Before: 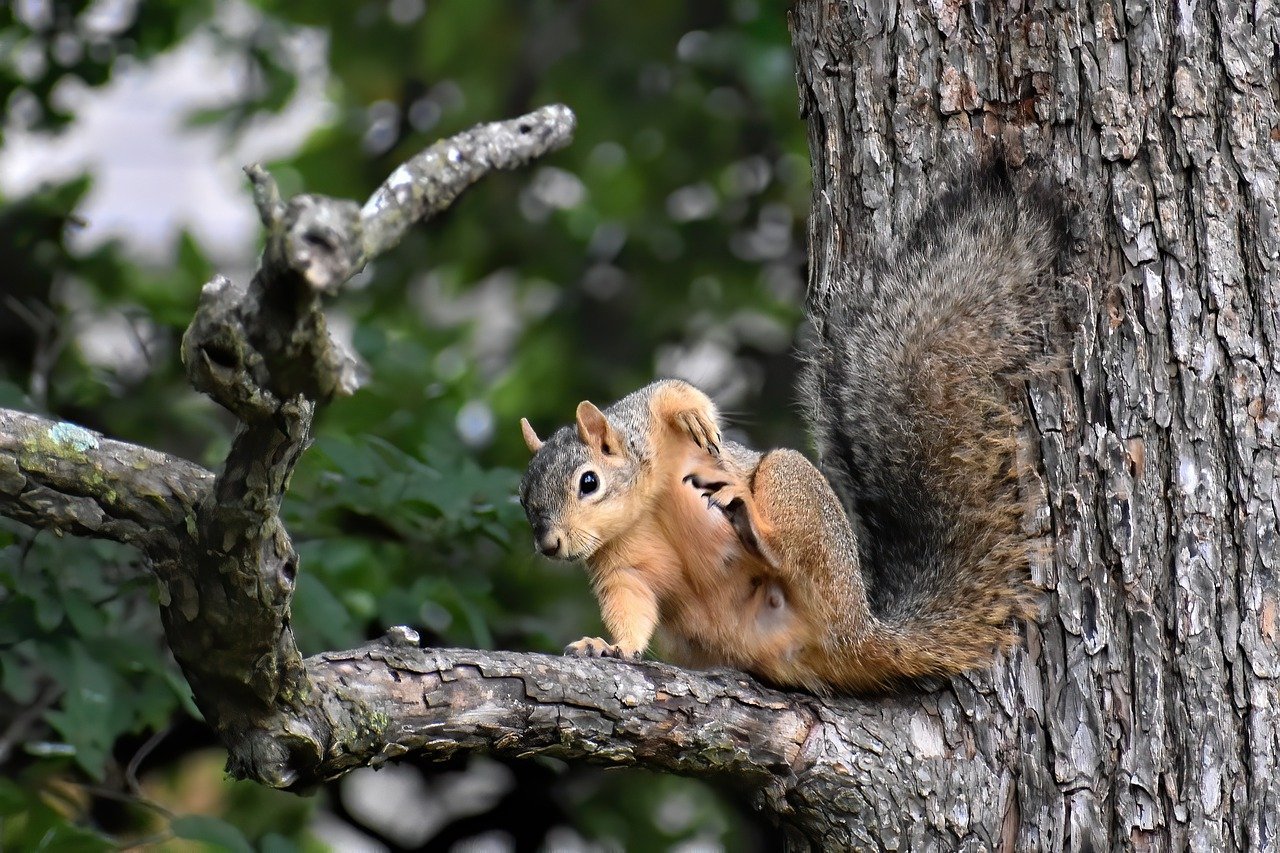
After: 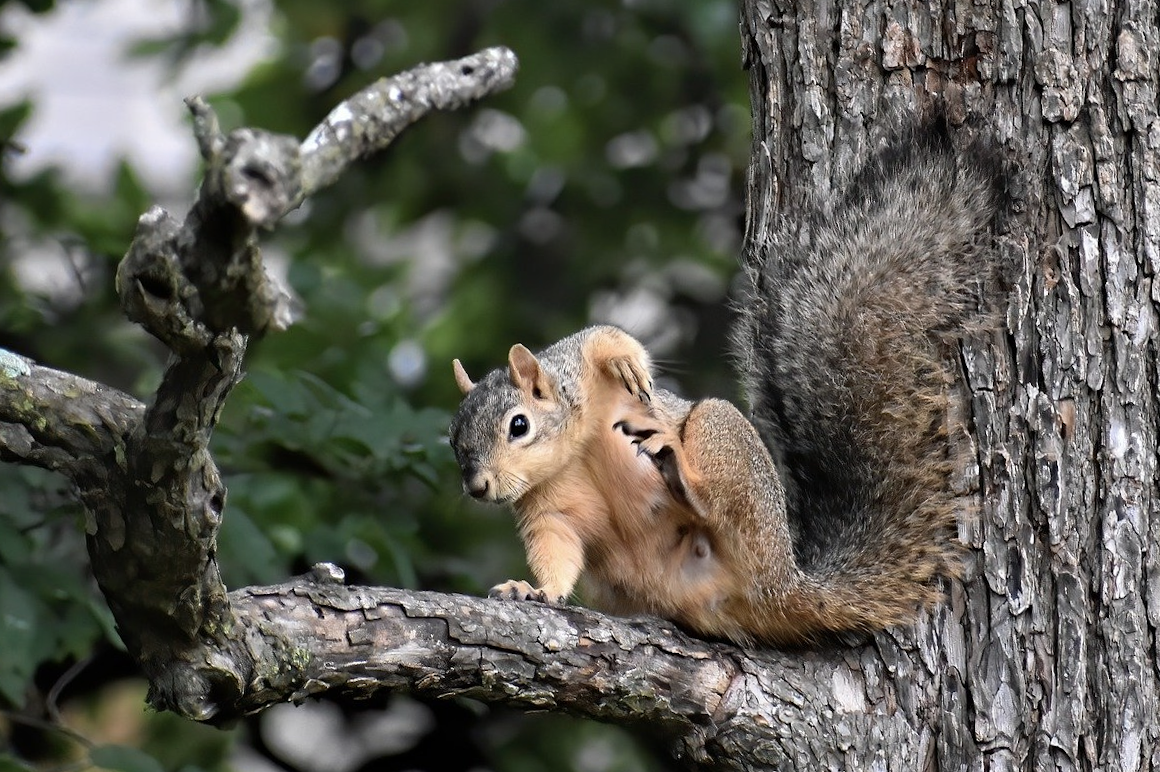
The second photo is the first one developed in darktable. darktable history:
contrast brightness saturation: contrast 0.058, brightness -0.015, saturation -0.219
crop and rotate: angle -1.94°, left 3.126%, top 4.303%, right 1.622%, bottom 0.619%
